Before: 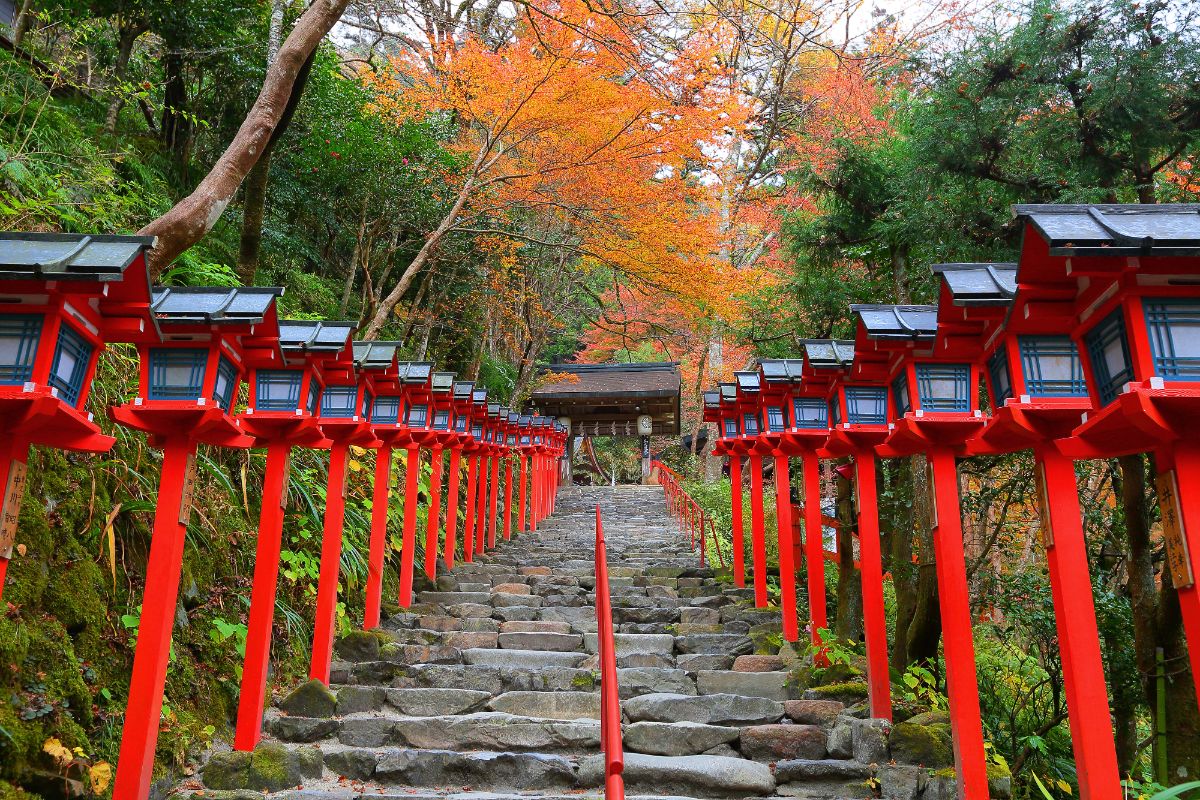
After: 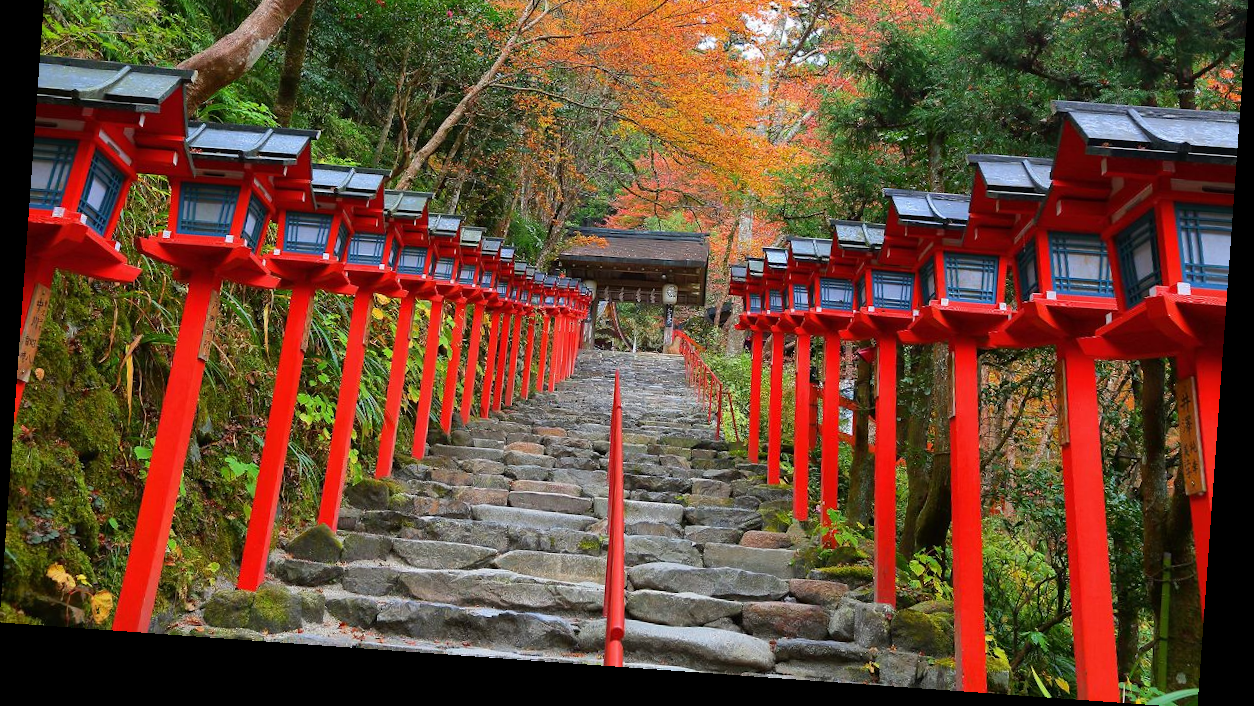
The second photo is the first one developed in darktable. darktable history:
crop and rotate: top 19.998%
rotate and perspective: rotation 4.1°, automatic cropping off
